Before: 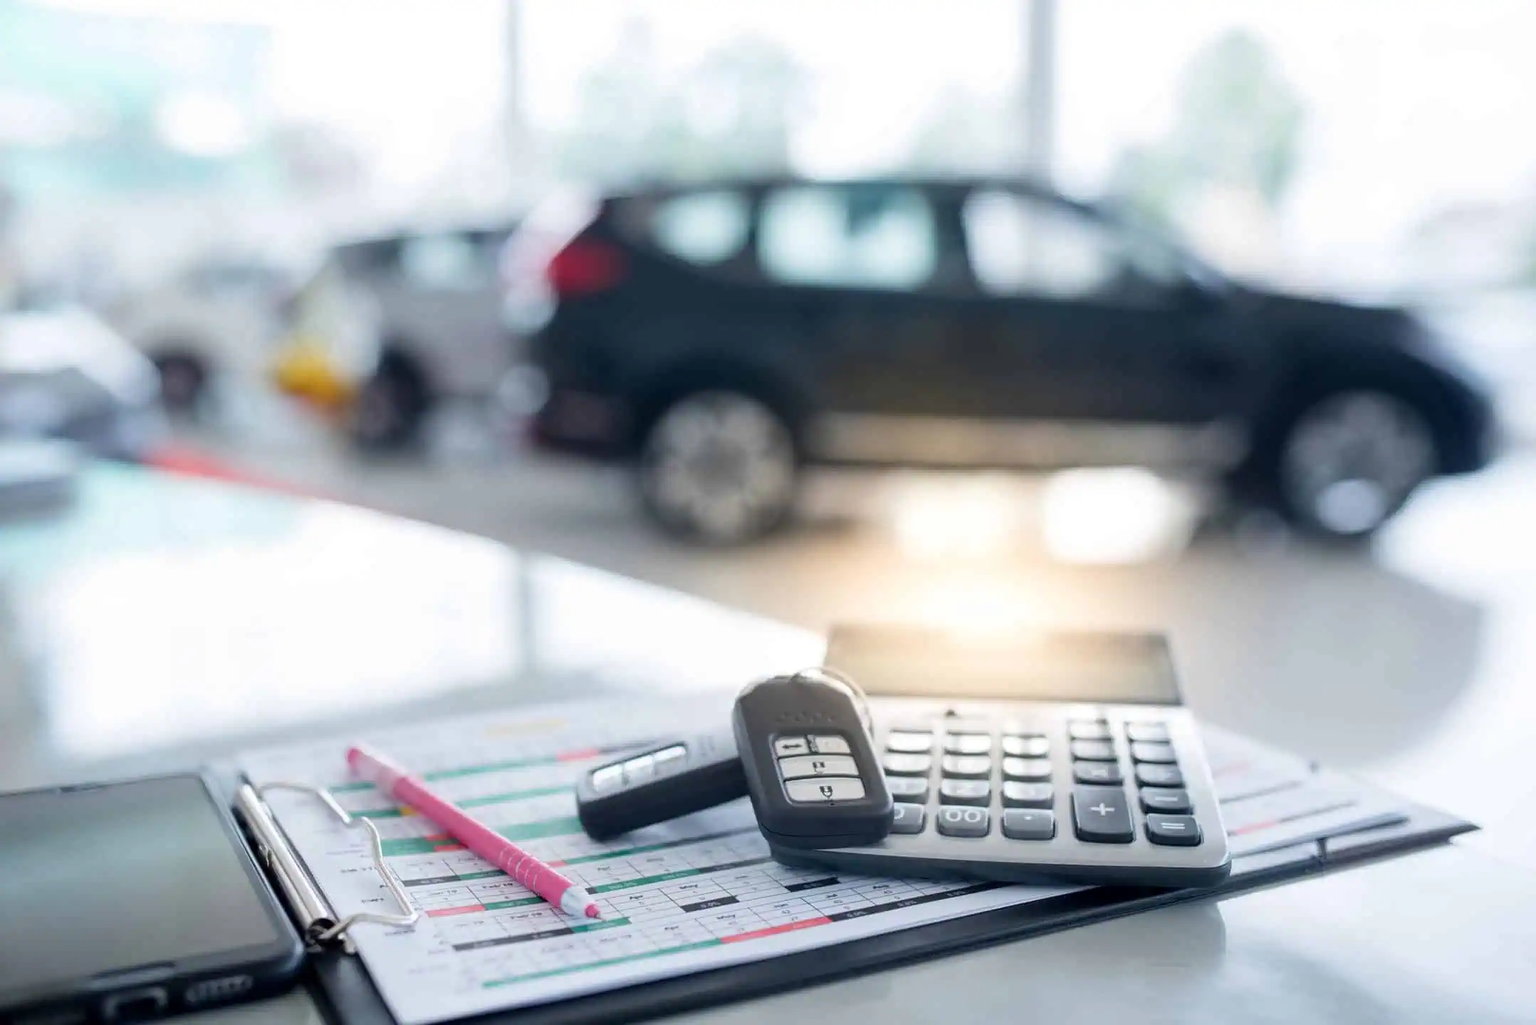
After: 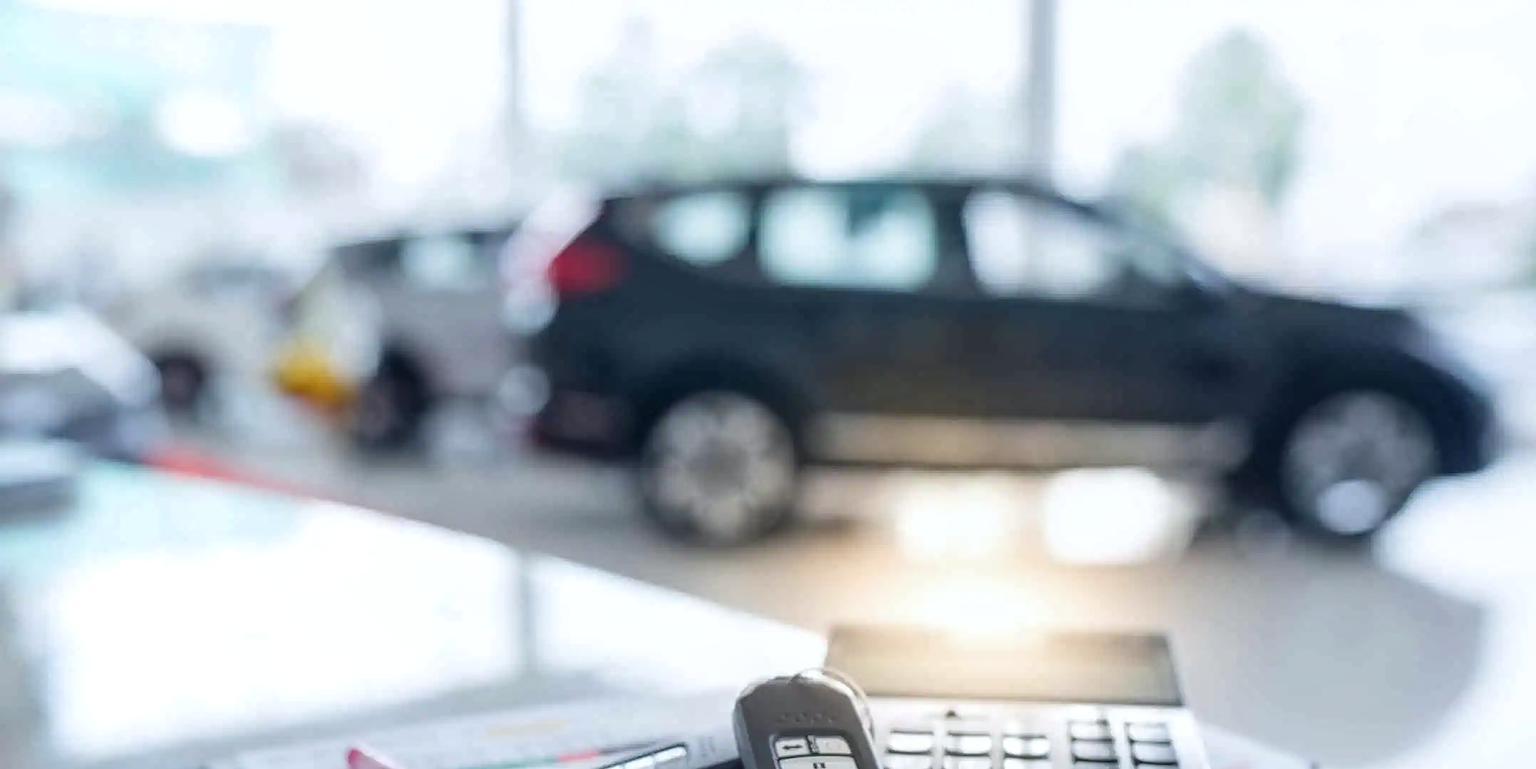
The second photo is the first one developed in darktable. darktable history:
white balance: red 0.982, blue 1.018
local contrast: on, module defaults
crop: bottom 24.967%
